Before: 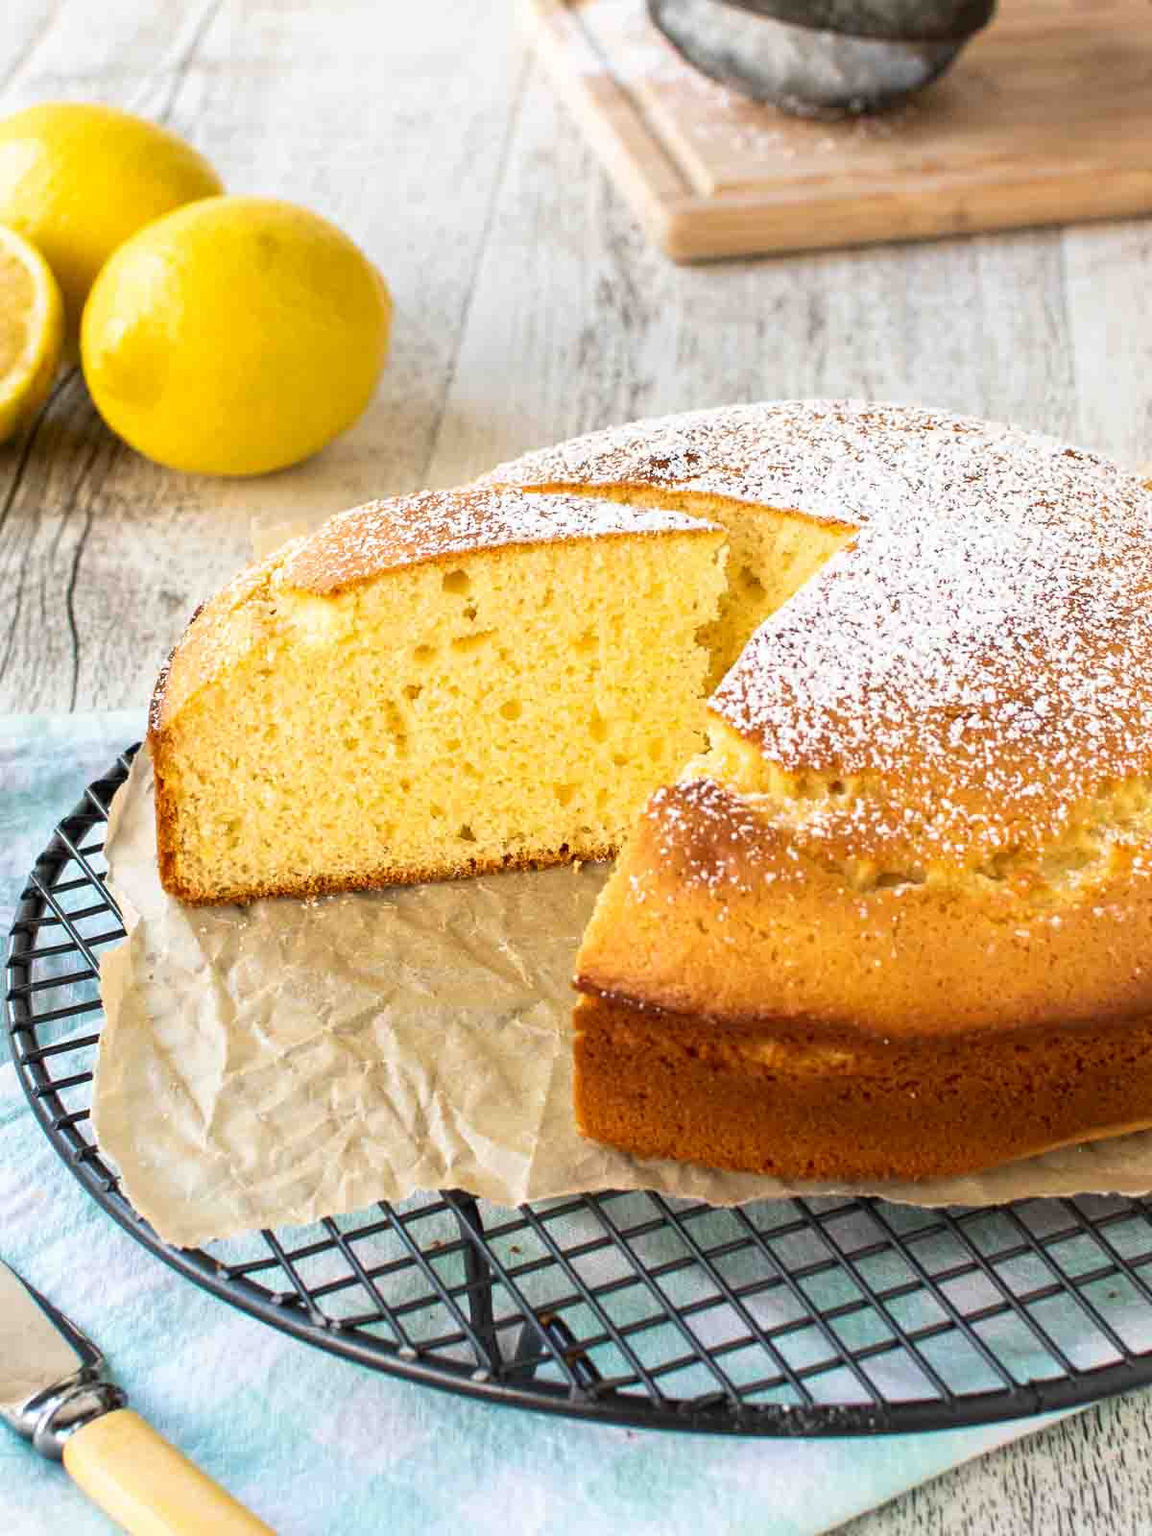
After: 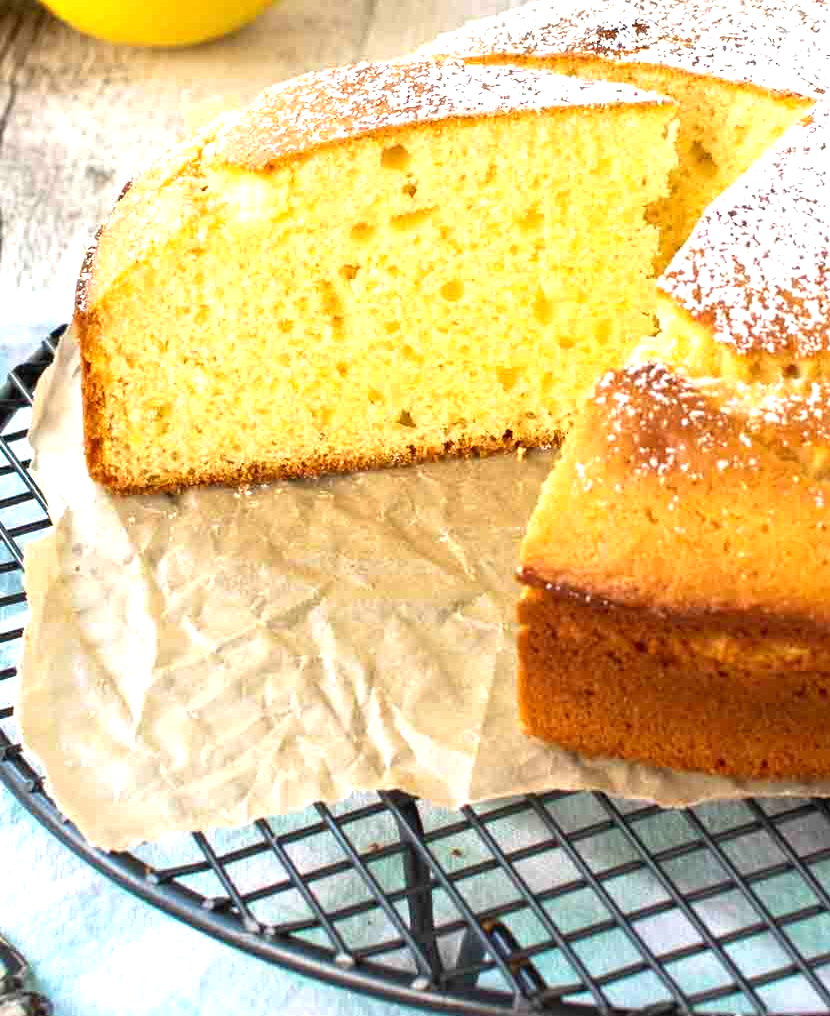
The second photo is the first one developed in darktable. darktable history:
exposure: black level correction 0, exposure 0.499 EV, compensate exposure bias true, compensate highlight preservation false
crop: left 6.679%, top 28.07%, right 24.127%, bottom 8.414%
